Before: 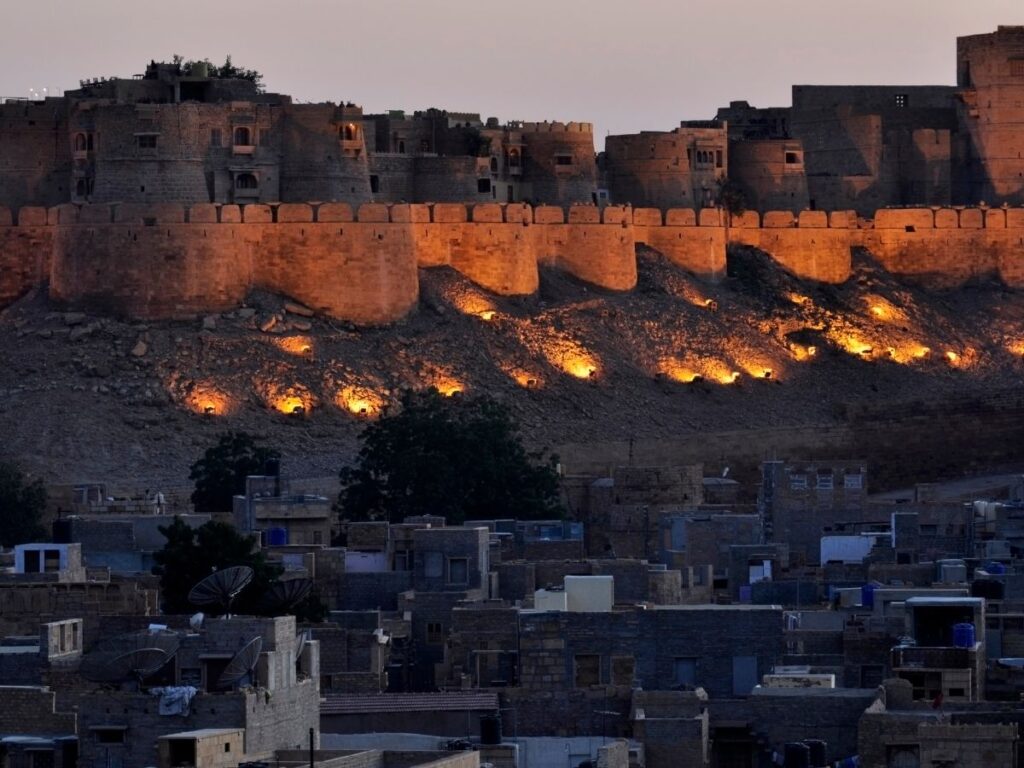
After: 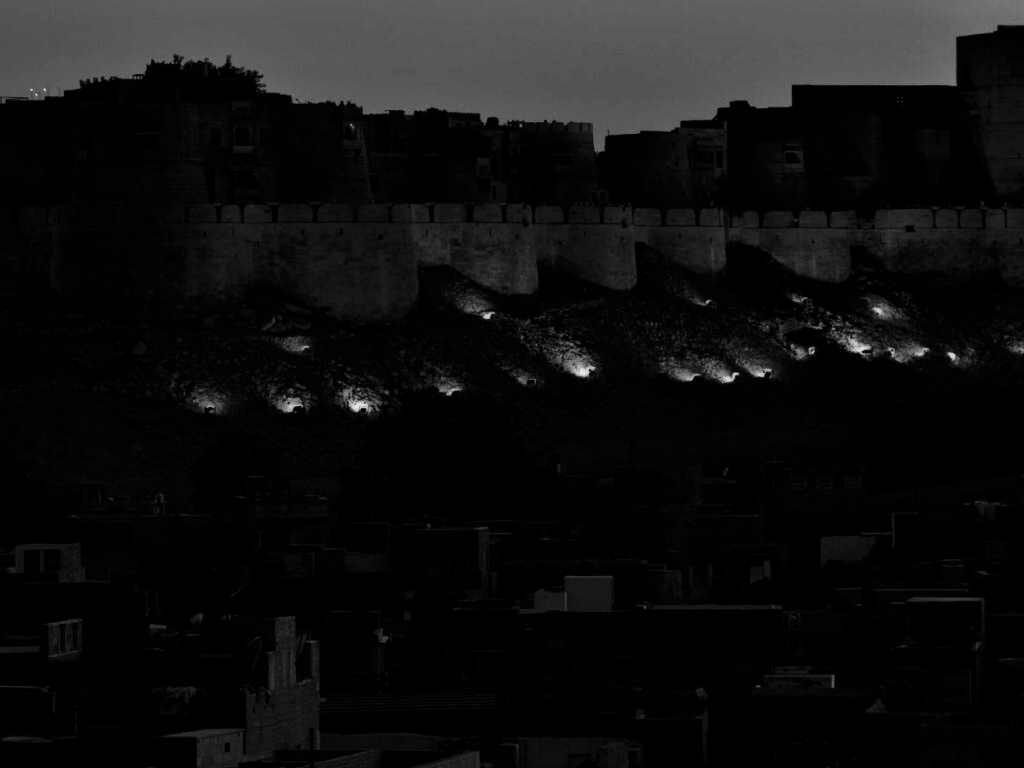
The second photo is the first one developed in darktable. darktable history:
contrast brightness saturation: contrast 0.022, brightness -0.982, saturation -0.997
